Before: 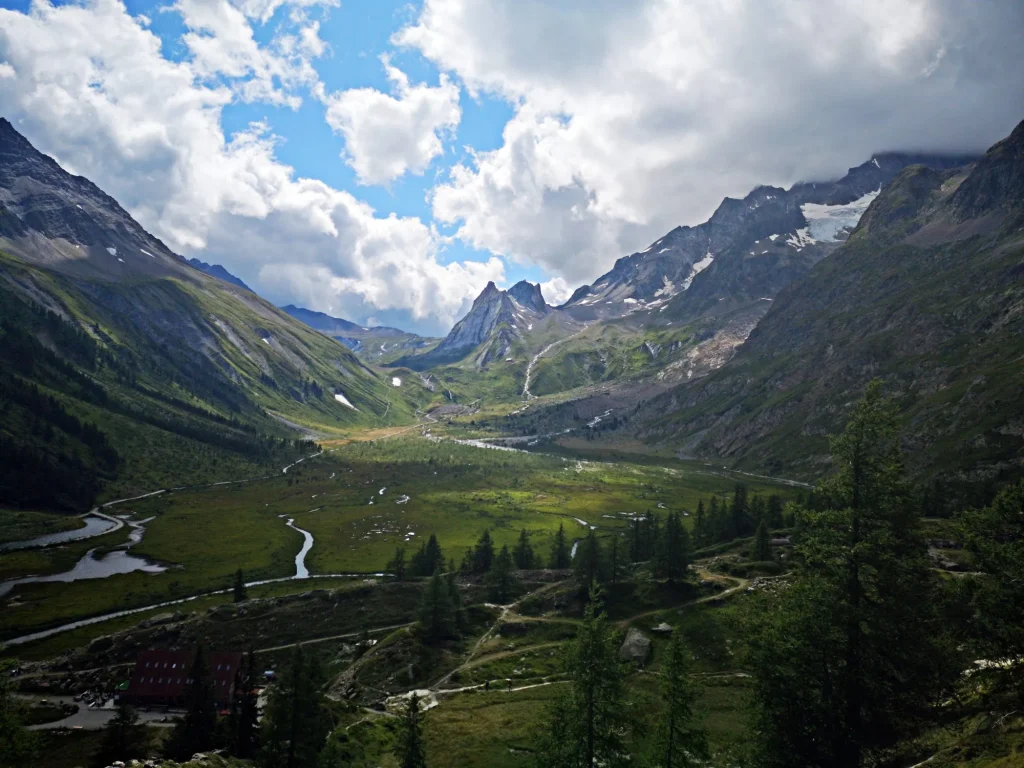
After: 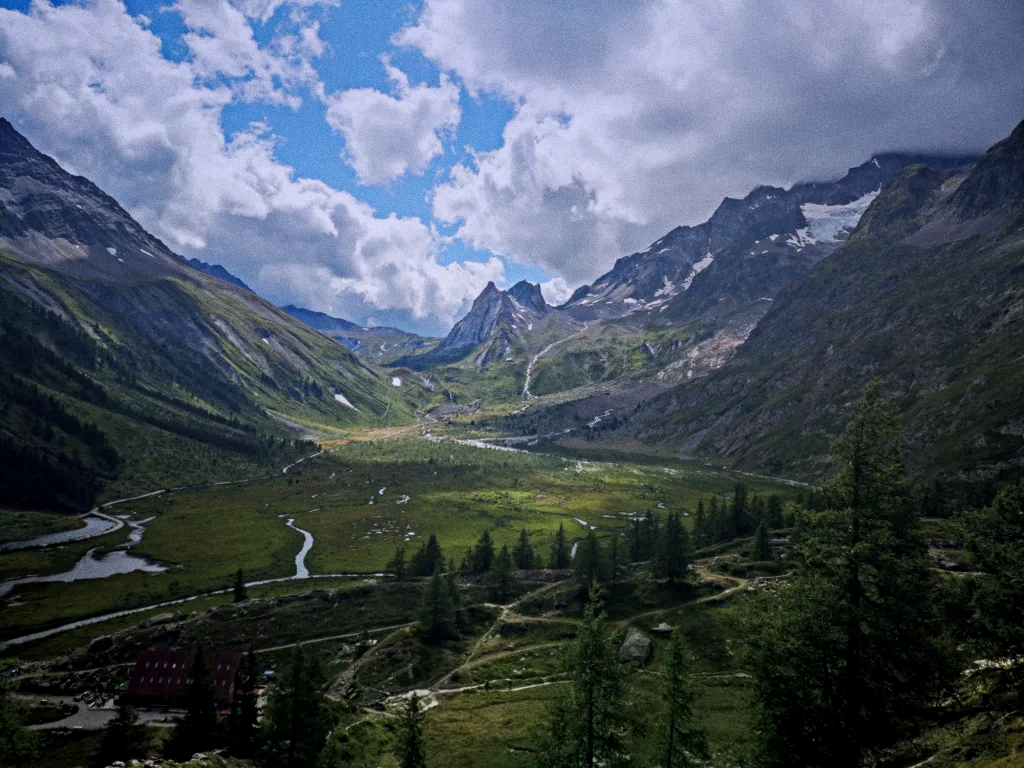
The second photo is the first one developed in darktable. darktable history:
grain: coarseness 0.09 ISO
local contrast: highlights 0%, shadows 0%, detail 133%
graduated density: hue 238.83°, saturation 50%
